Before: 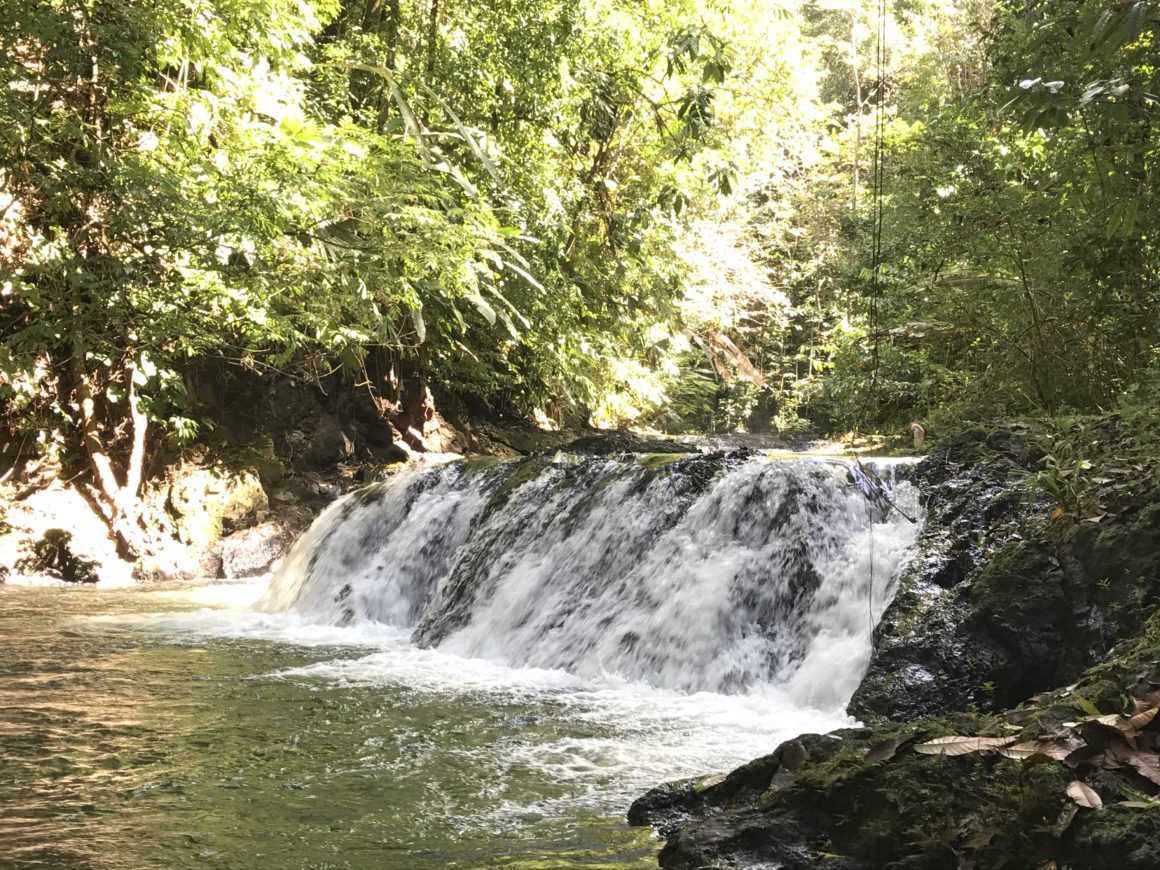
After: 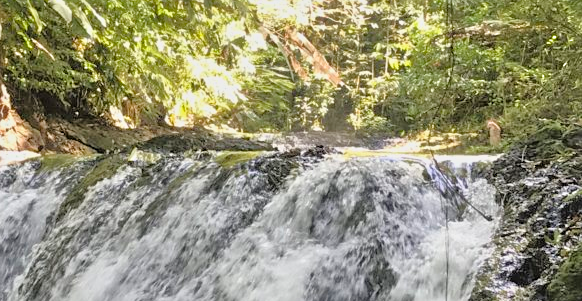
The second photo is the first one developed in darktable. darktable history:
tone equalizer: -7 EV 0.15 EV, -6 EV 0.6 EV, -5 EV 1.15 EV, -4 EV 1.33 EV, -3 EV 1.15 EV, -2 EV 0.6 EV, -1 EV 0.15 EV, mask exposure compensation -0.5 EV
filmic rgb: black relative exposure -11.35 EV, white relative exposure 3.22 EV, hardness 6.76, color science v6 (2022)
crop: left 36.607%, top 34.735%, right 13.146%, bottom 30.611%
sharpen: amount 0.2
